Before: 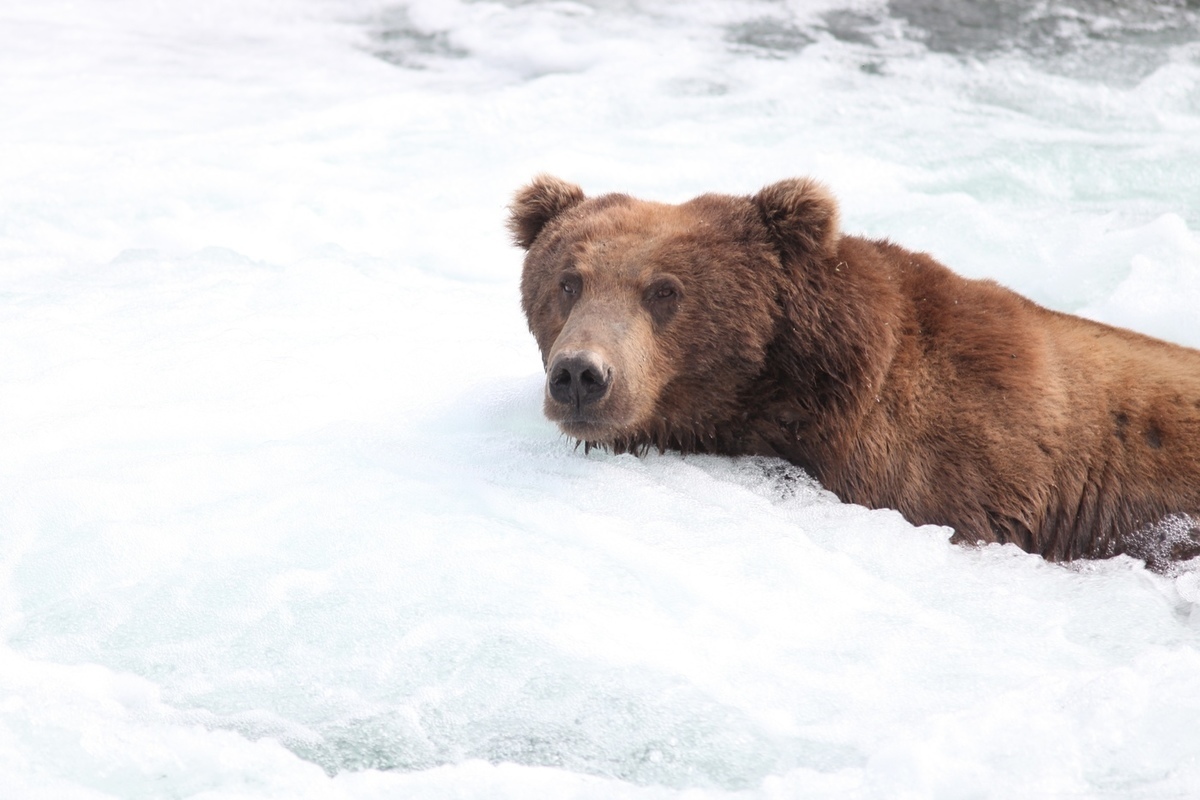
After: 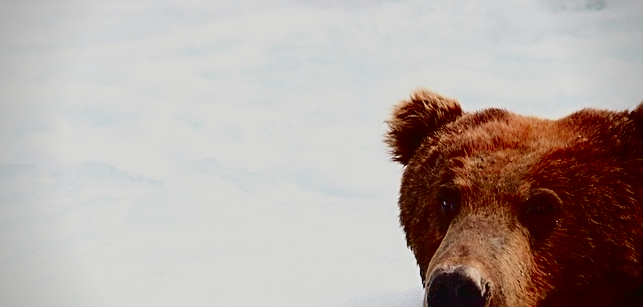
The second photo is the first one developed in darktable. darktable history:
tone curve: curves: ch0 [(0.003, 0.029) (0.037, 0.036) (0.149, 0.117) (0.297, 0.318) (0.422, 0.474) (0.531, 0.6) (0.743, 0.809) (0.877, 0.901) (1, 0.98)]; ch1 [(0, 0) (0.305, 0.325) (0.453, 0.437) (0.482, 0.479) (0.501, 0.5) (0.506, 0.503) (0.567, 0.572) (0.605, 0.608) (0.668, 0.69) (1, 1)]; ch2 [(0, 0) (0.313, 0.306) (0.4, 0.399) (0.45, 0.48) (0.499, 0.502) (0.512, 0.523) (0.57, 0.595) (0.653, 0.662) (1, 1)], color space Lab, independent channels, preserve colors none
filmic rgb: black relative exposure -7.65 EV, white relative exposure 4.56 EV, threshold 5.96 EV, hardness 3.61, contrast 1.055, enable highlight reconstruction true
crop: left 10.195%, top 10.655%, right 36.181%, bottom 50.953%
sharpen: radius 2.54, amount 0.647
contrast brightness saturation: brightness -0.994, saturation 0.988
exposure: black level correction 0, exposure 0.698 EV, compensate exposure bias true, compensate highlight preservation false
vignetting: brightness -0.605, saturation 0.001, unbound false
